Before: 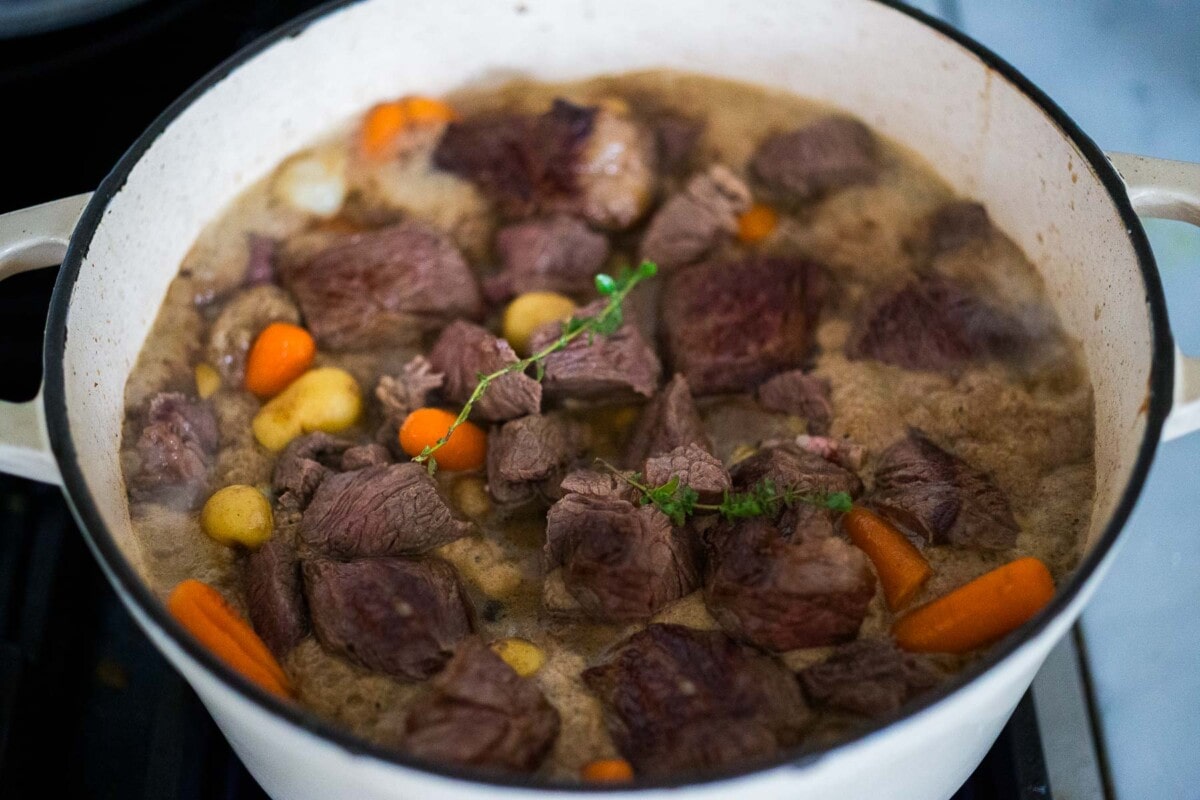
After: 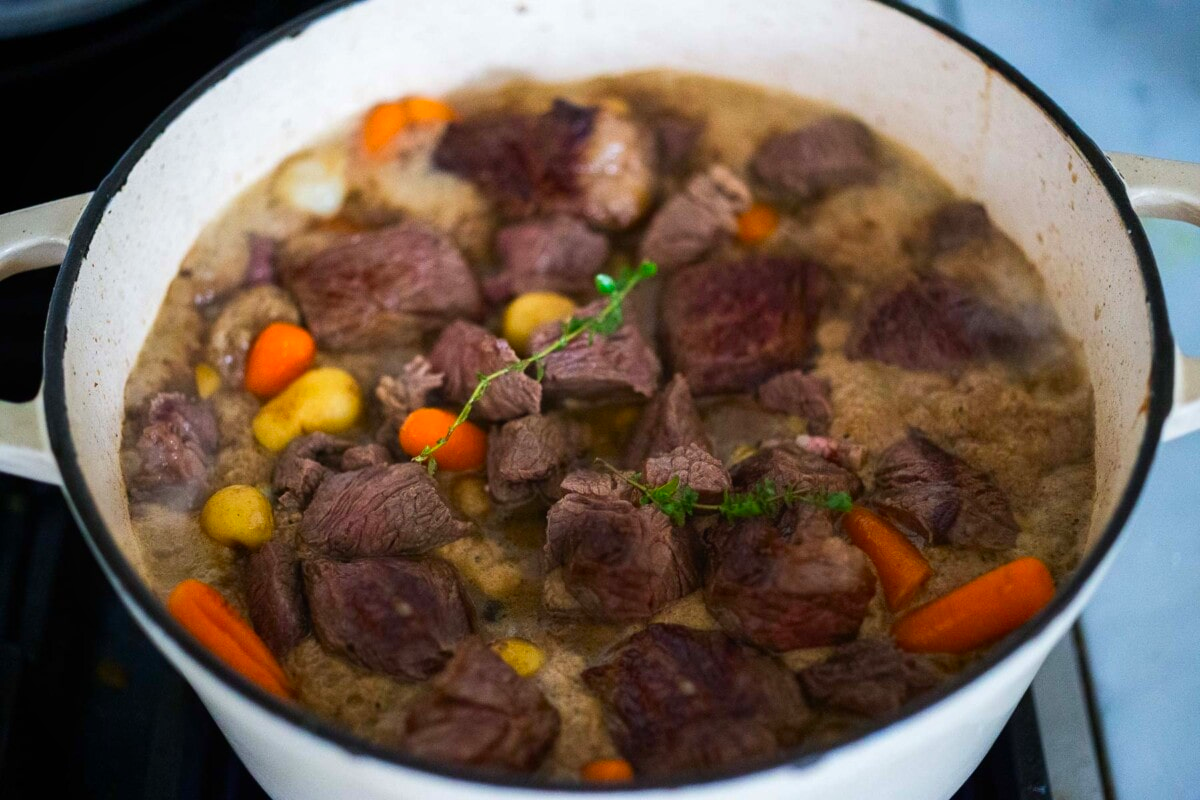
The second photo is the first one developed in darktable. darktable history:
levels: levels [0, 0.492, 0.984]
contrast brightness saturation: contrast 0.078, saturation 0.197
local contrast: mode bilateral grid, contrast 99, coarseness 99, detail 91%, midtone range 0.2
